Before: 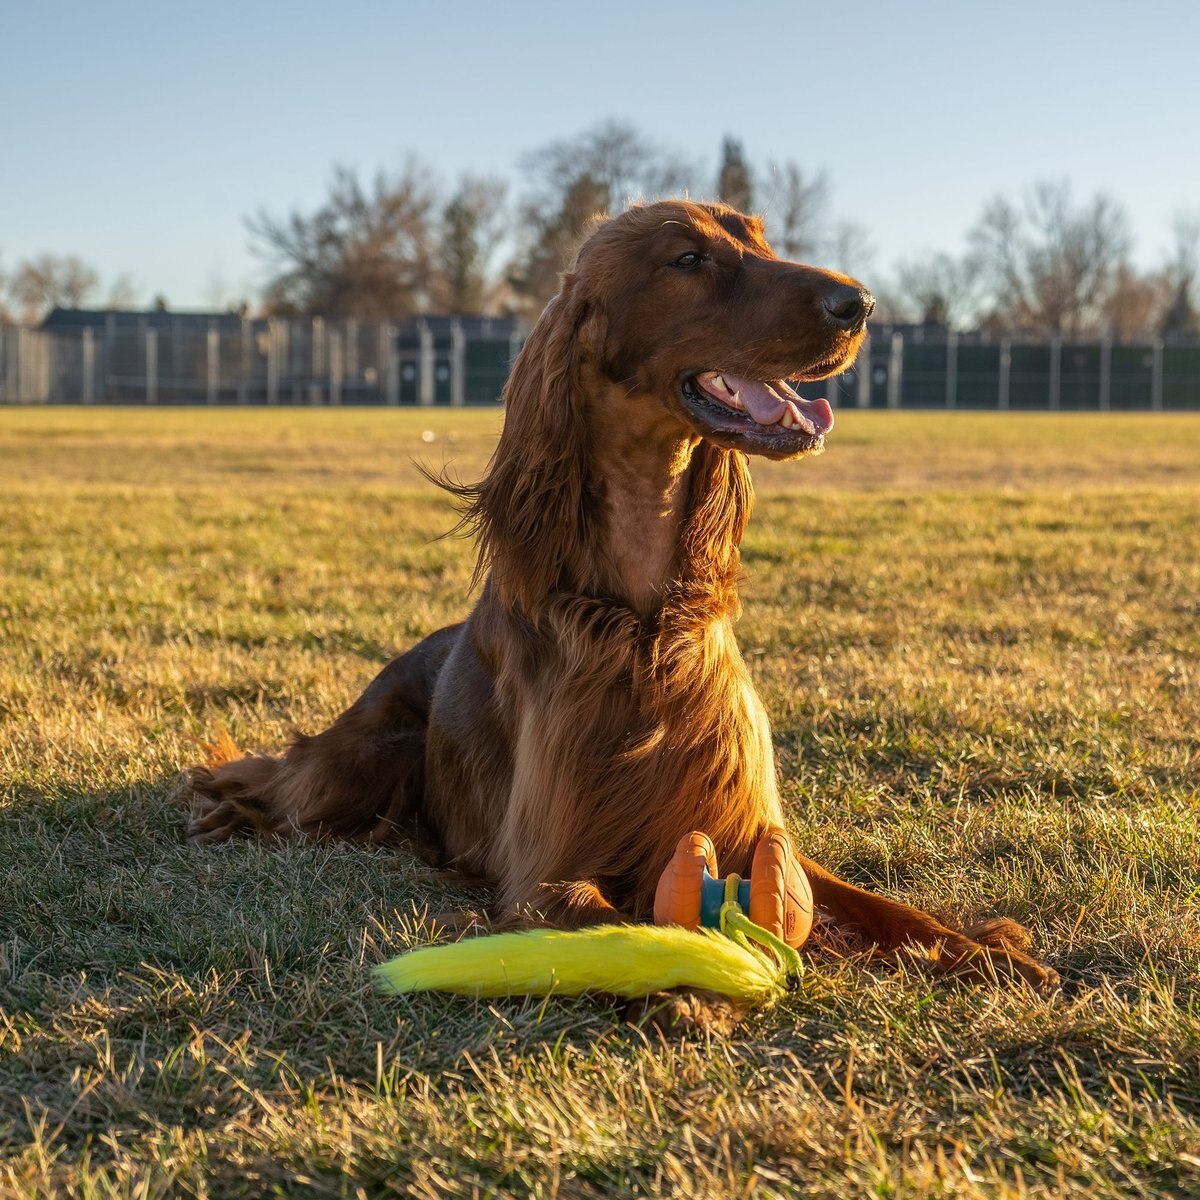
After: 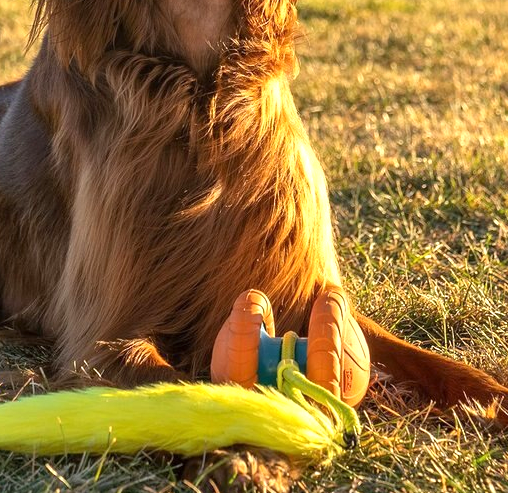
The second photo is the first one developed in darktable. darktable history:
crop: left 36.969%, top 45.202%, right 20.632%, bottom 13.714%
exposure: exposure 0.601 EV, compensate exposure bias true, compensate highlight preservation false
